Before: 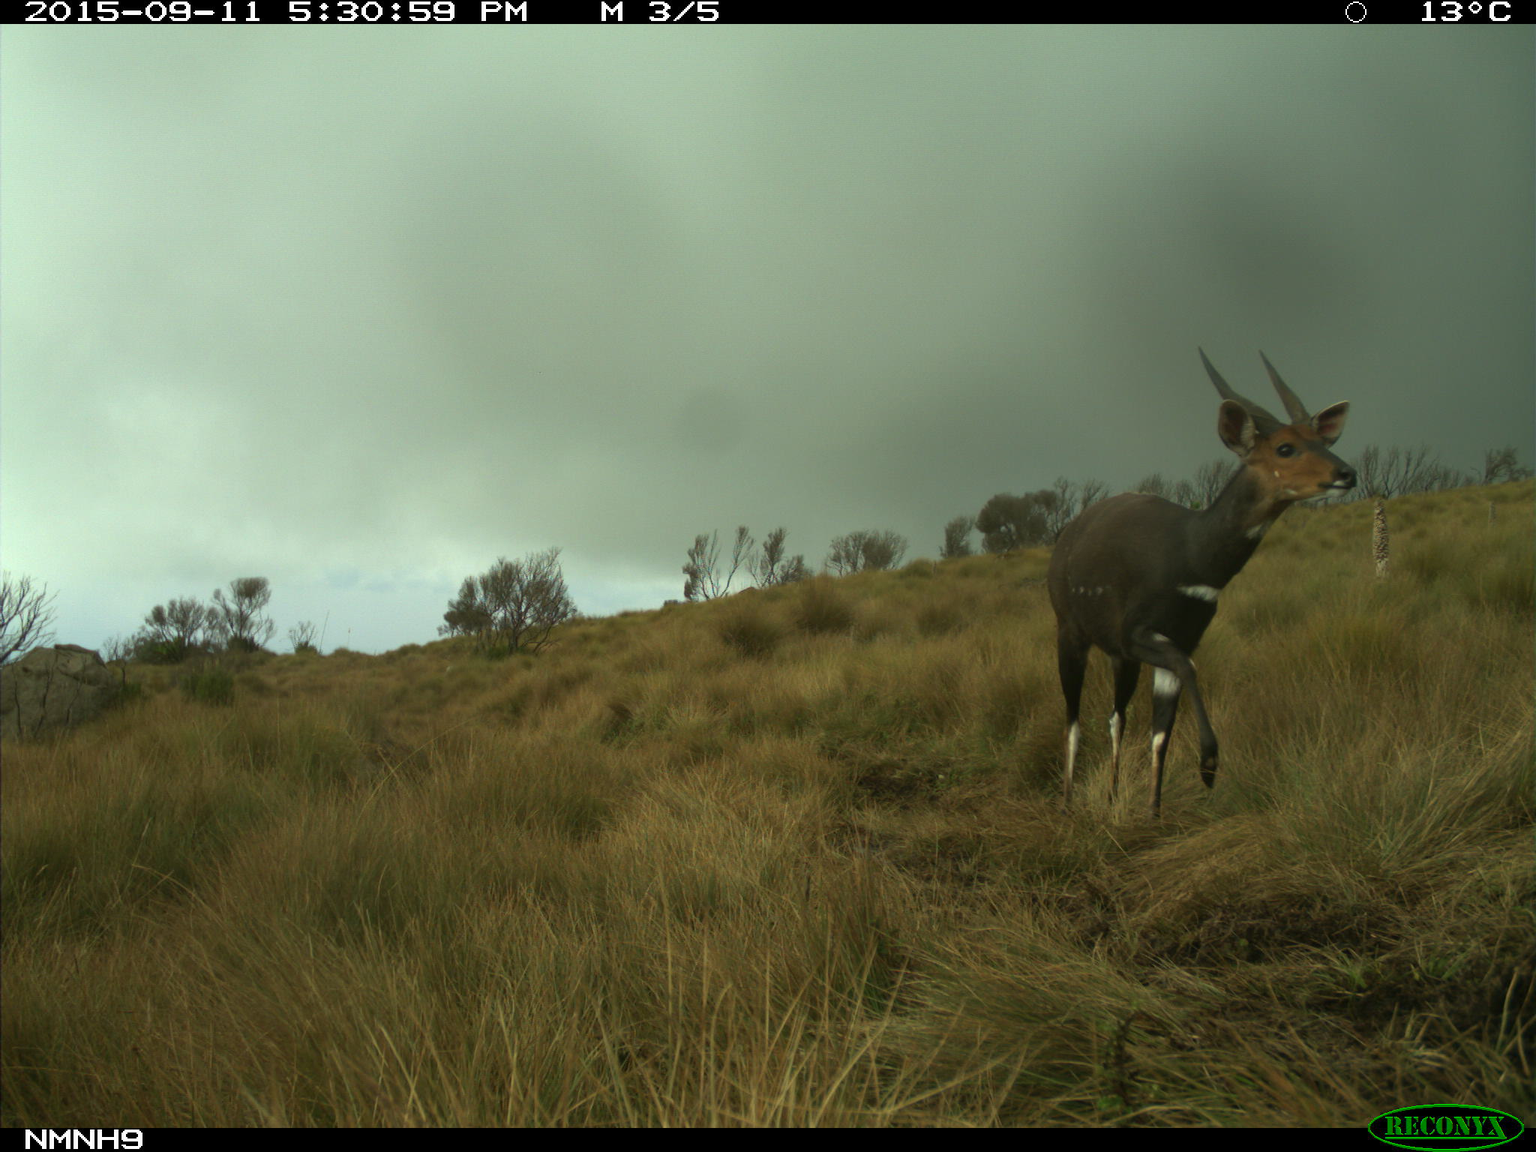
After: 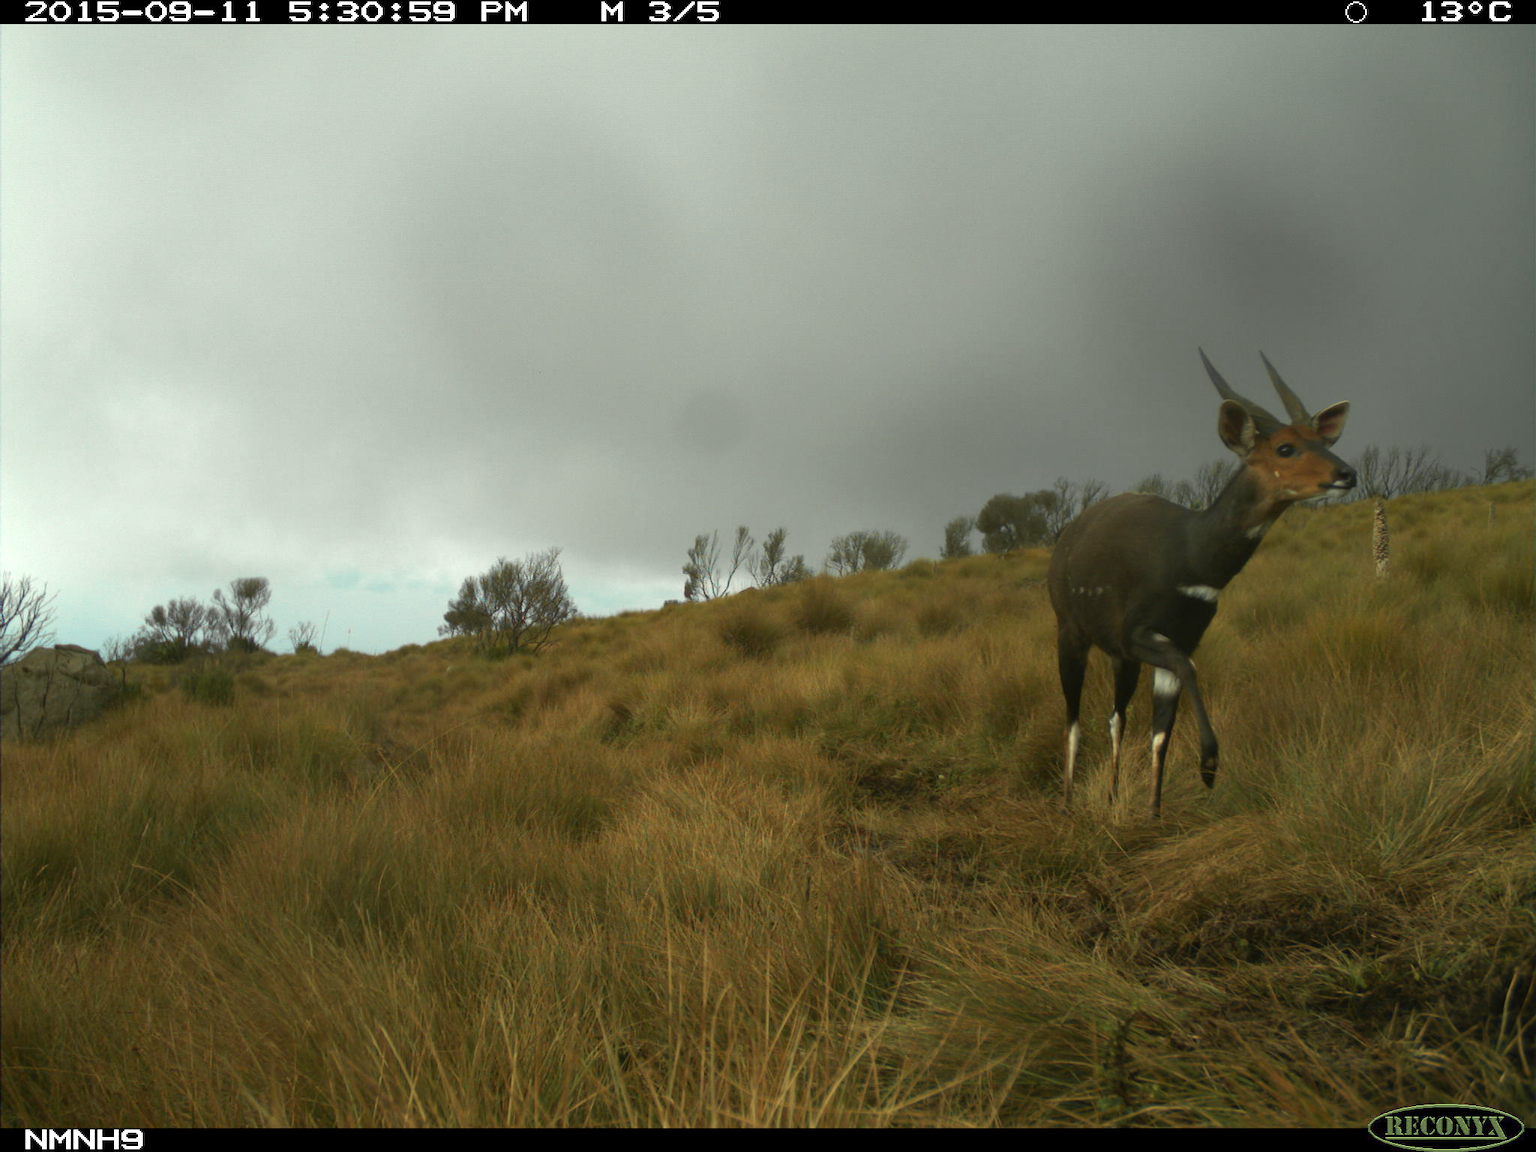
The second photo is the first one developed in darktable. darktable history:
contrast brightness saturation: saturation 0.102
color zones: curves: ch1 [(0.29, 0.492) (0.373, 0.185) (0.509, 0.481)]; ch2 [(0.25, 0.462) (0.749, 0.457)]
exposure: exposure 0.174 EV, compensate highlight preservation false
